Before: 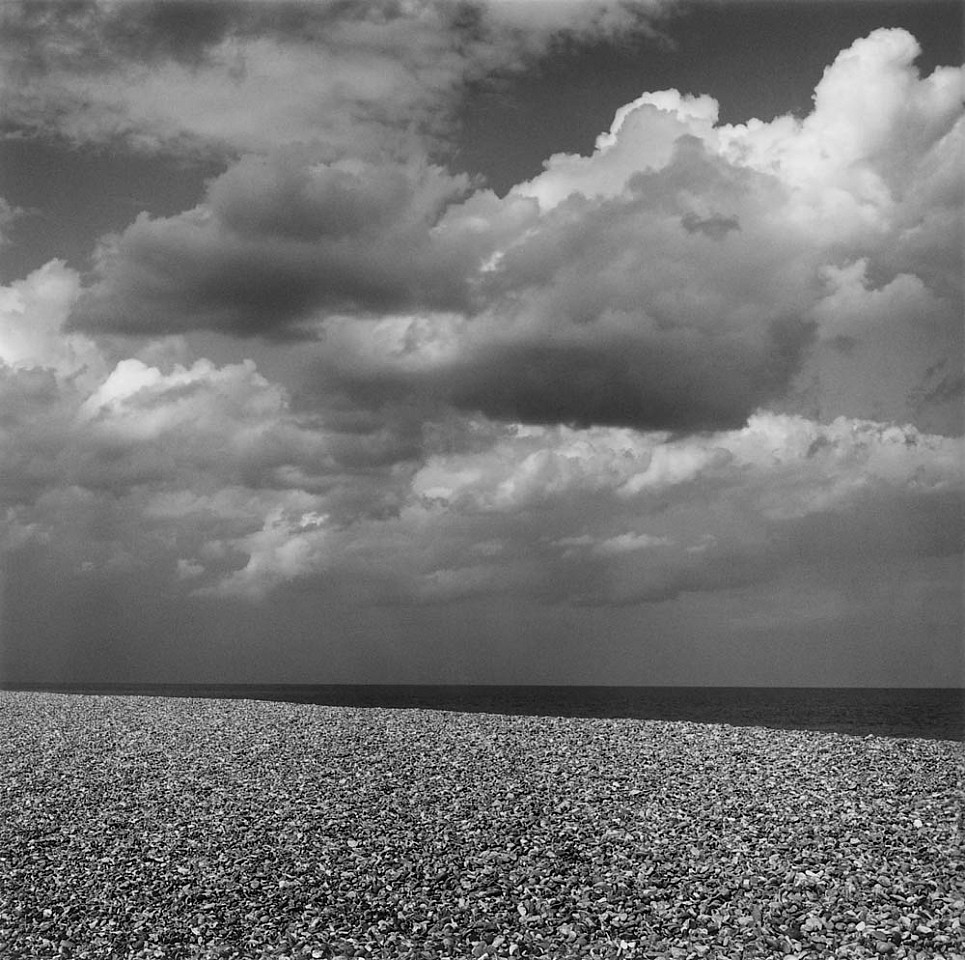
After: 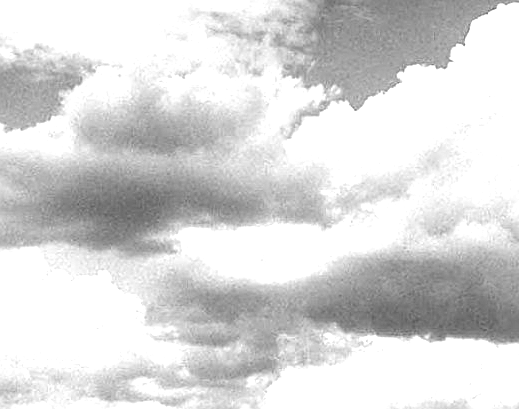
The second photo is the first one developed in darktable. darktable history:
exposure: exposure 2.021 EV, compensate highlight preservation false
sharpen: on, module defaults
crop: left 15.059%, top 9.207%, right 31.103%, bottom 48.098%
local contrast: highlights 62%, detail 143%, midtone range 0.43
